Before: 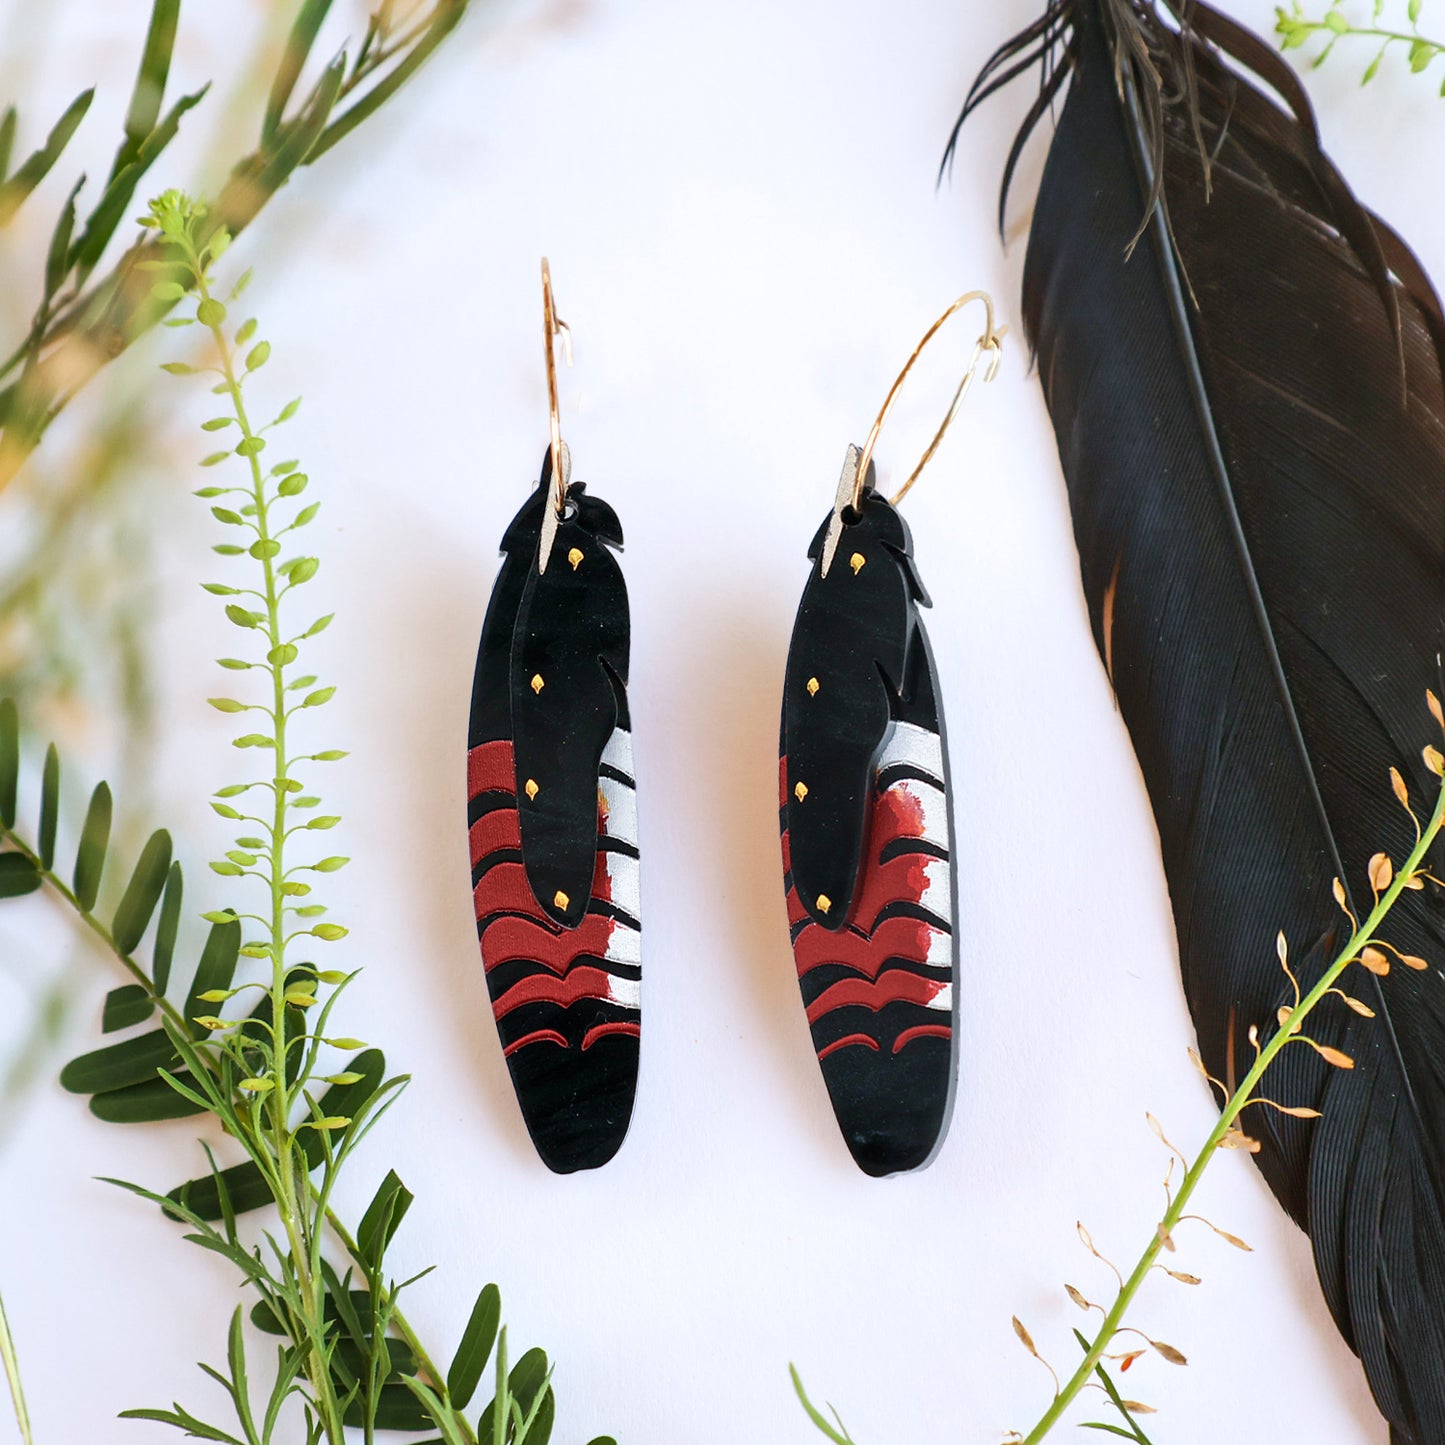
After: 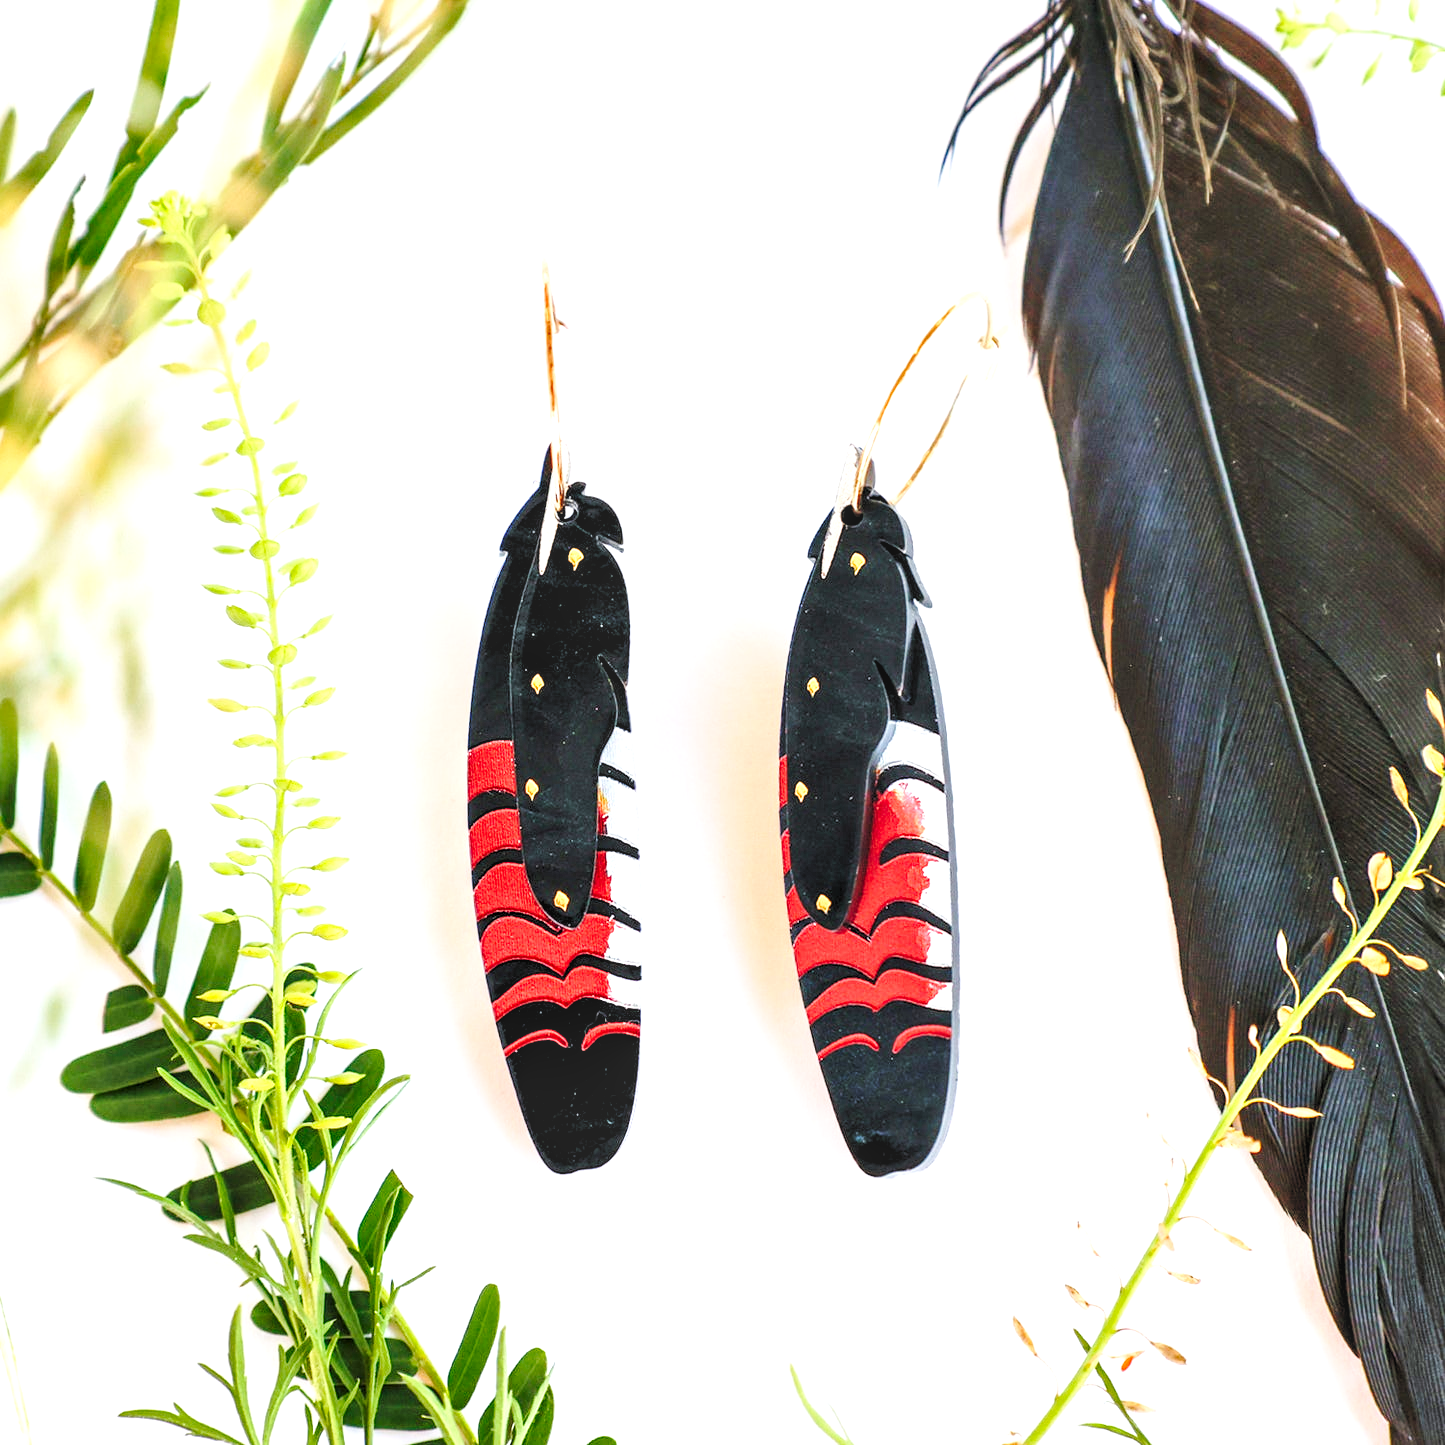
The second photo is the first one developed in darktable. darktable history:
levels: black 3.83%, white 90.64%, levels [0.044, 0.416, 0.908]
base curve: curves: ch0 [(0, 0) (0.028, 0.03) (0.121, 0.232) (0.46, 0.748) (0.859, 0.968) (1, 1)], preserve colors none
local contrast: detail 130%
